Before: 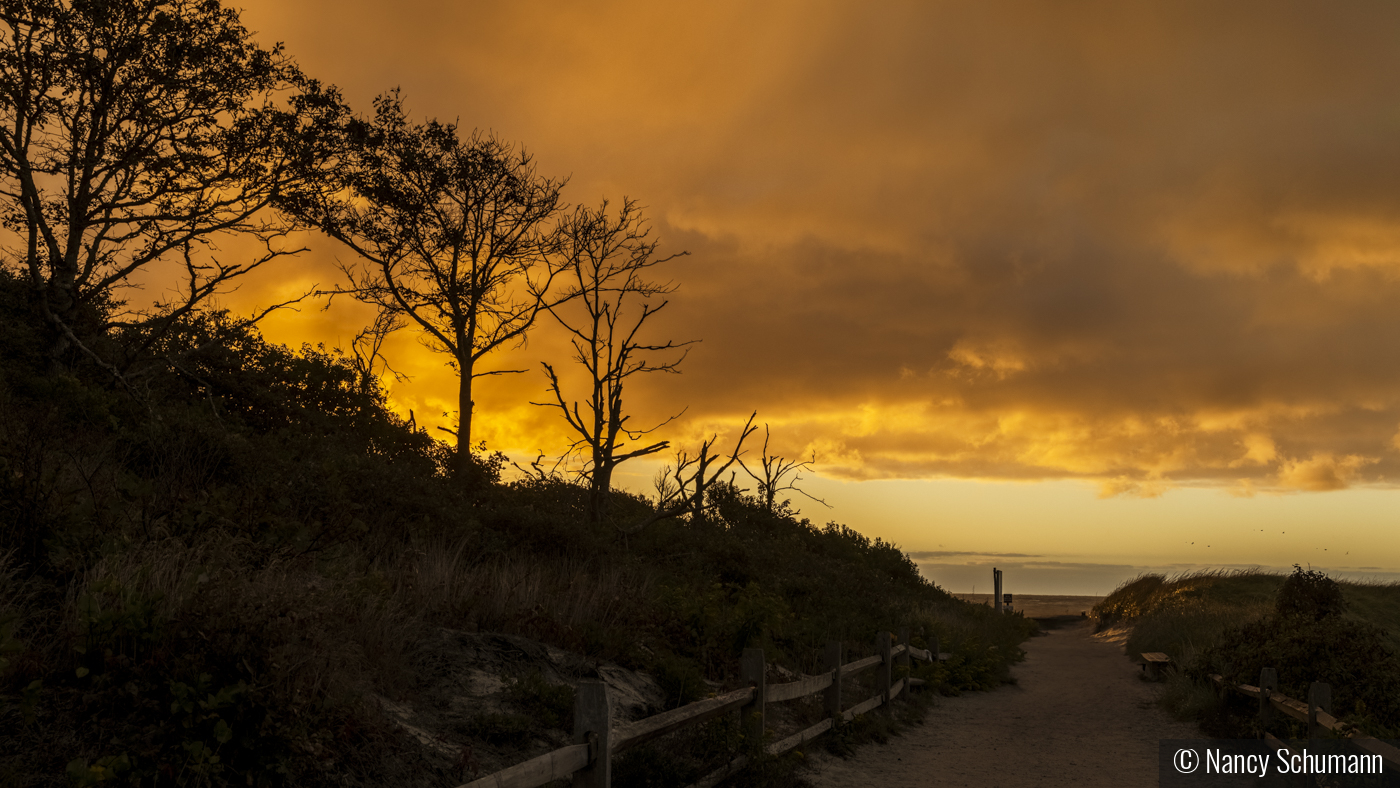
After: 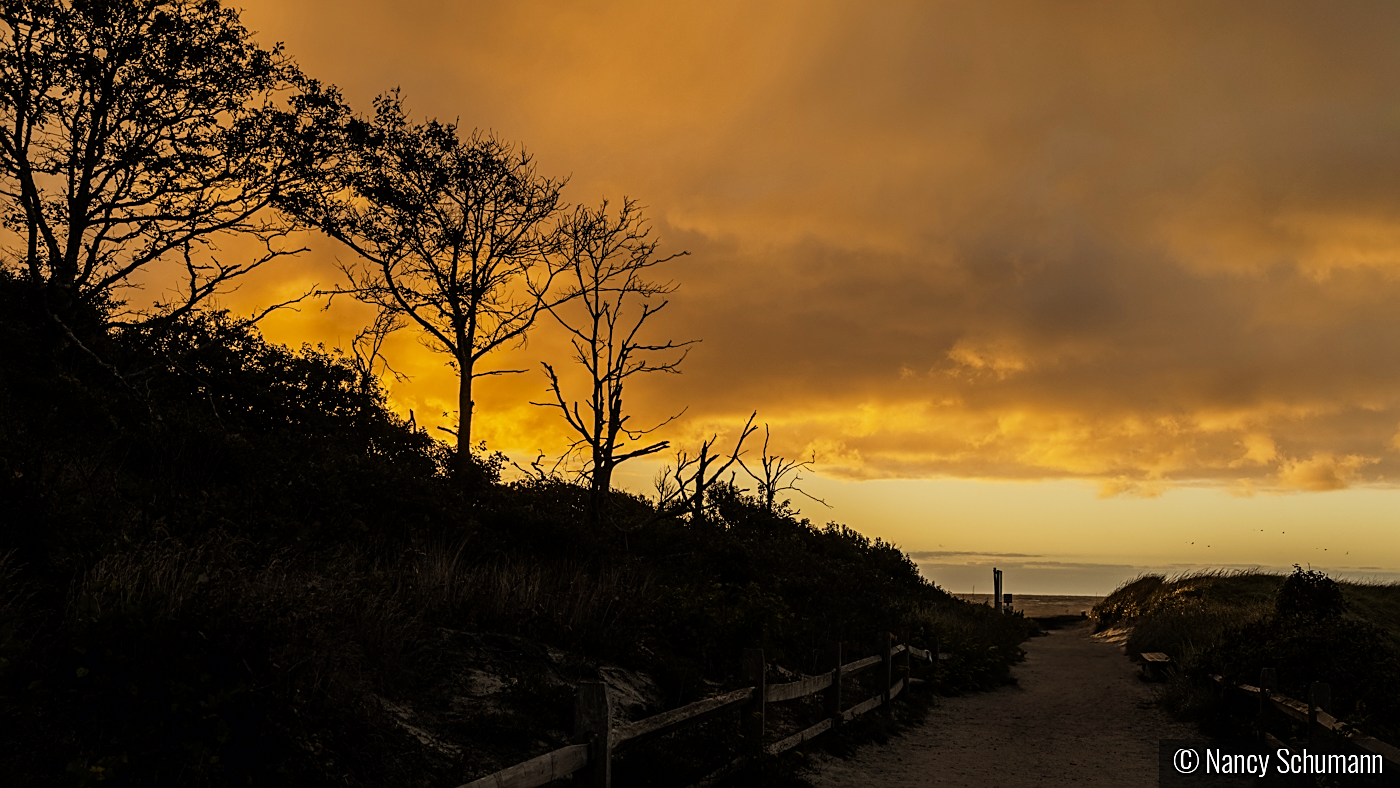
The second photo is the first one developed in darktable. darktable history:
filmic rgb: black relative exposure -7.99 EV, white relative exposure 4.01 EV, threshold 5.96 EV, hardness 4.11, contrast 0.933, color science v6 (2022), enable highlight reconstruction true
sharpen: amount 0.601
tone equalizer: -8 EV -0.446 EV, -7 EV -0.419 EV, -6 EV -0.355 EV, -5 EV -0.229 EV, -3 EV 0.247 EV, -2 EV 0.335 EV, -1 EV 0.394 EV, +0 EV 0.415 EV, mask exposure compensation -0.496 EV
levels: gray 59.36%
